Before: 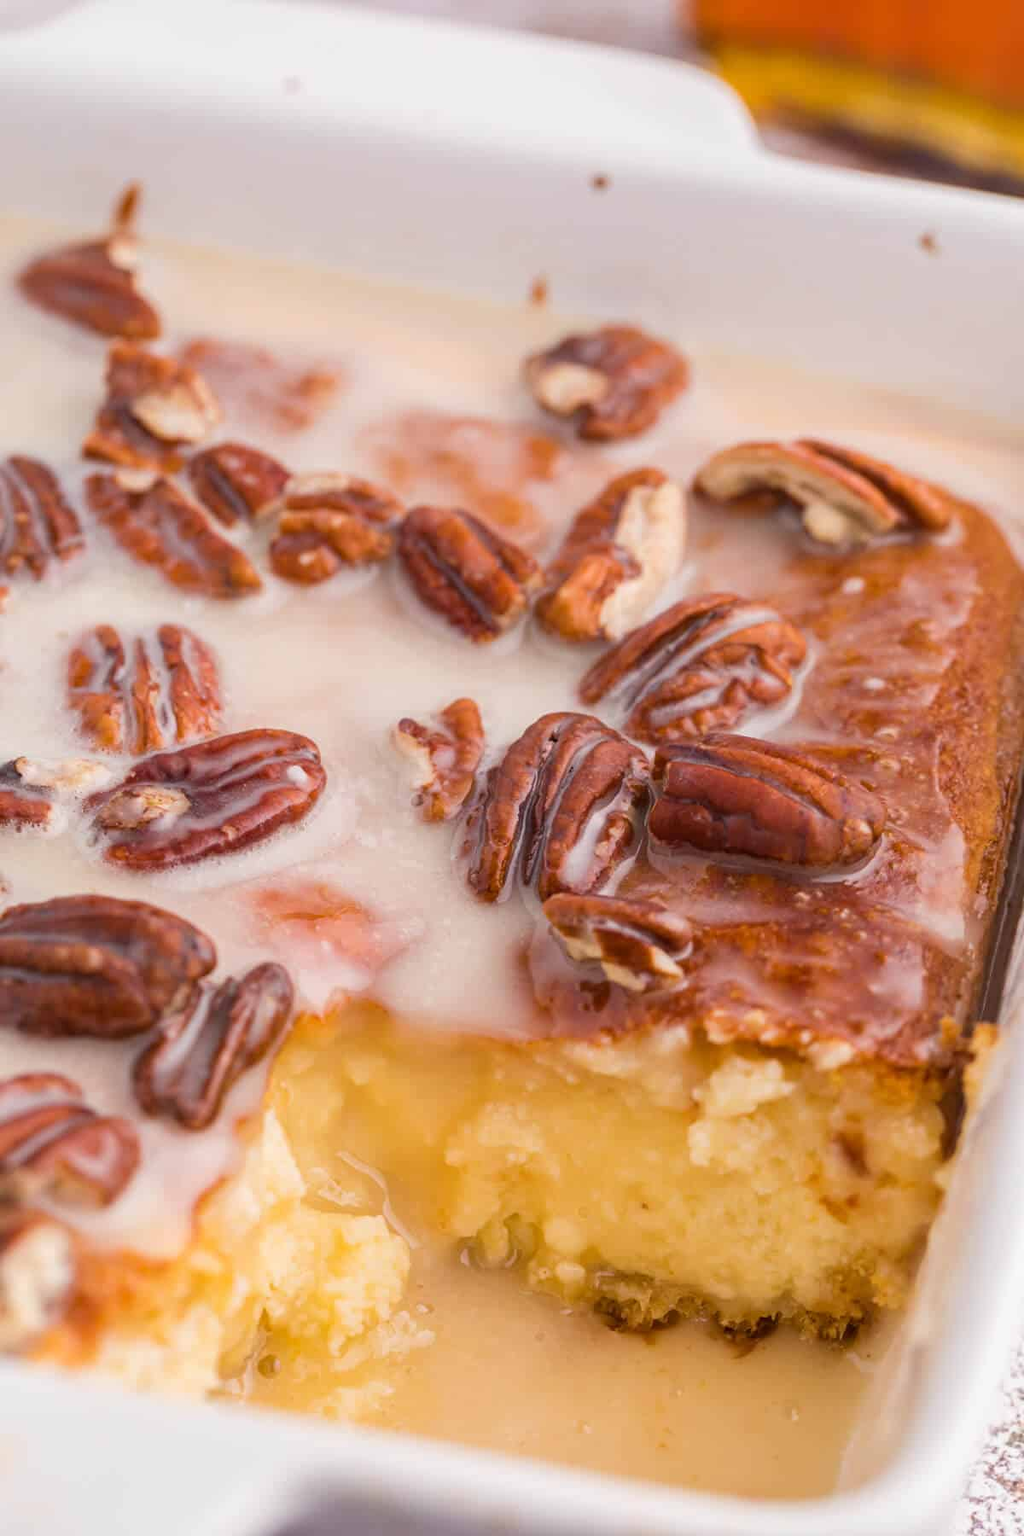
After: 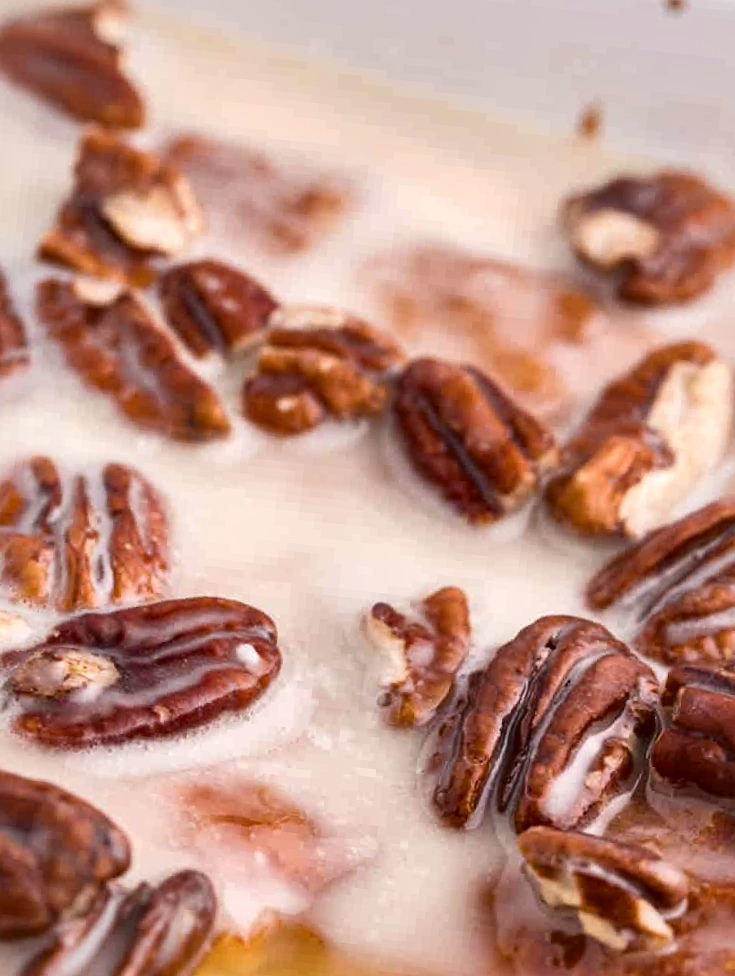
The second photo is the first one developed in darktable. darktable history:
crop and rotate: angle -6.15°, left 2.067%, top 6.776%, right 27.142%, bottom 30.596%
local contrast: mode bilateral grid, contrast 70, coarseness 75, detail 180%, midtone range 0.2
contrast brightness saturation: contrast 0.006, saturation -0.067
